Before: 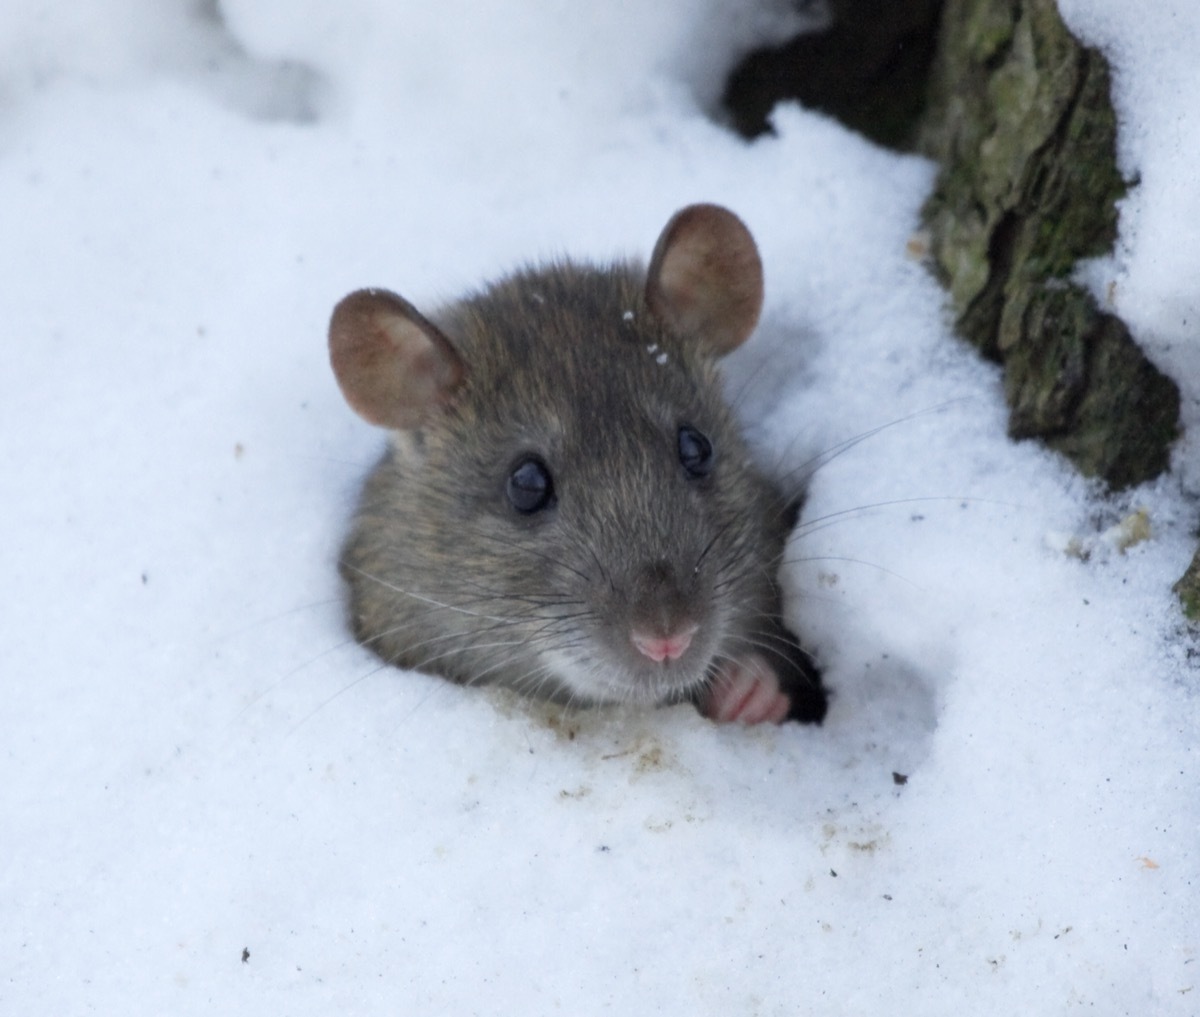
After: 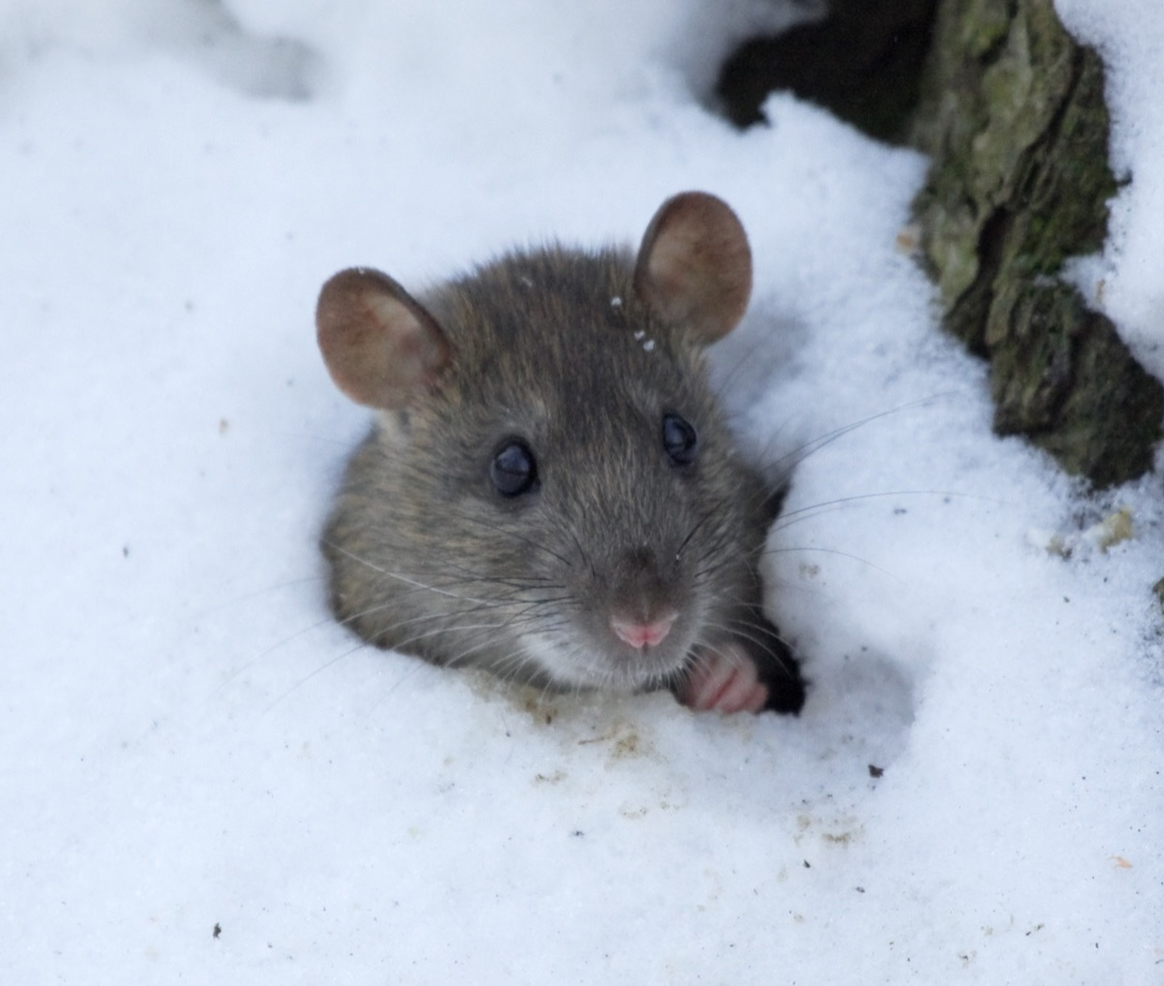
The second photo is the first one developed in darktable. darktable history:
crop and rotate: angle -1.5°
